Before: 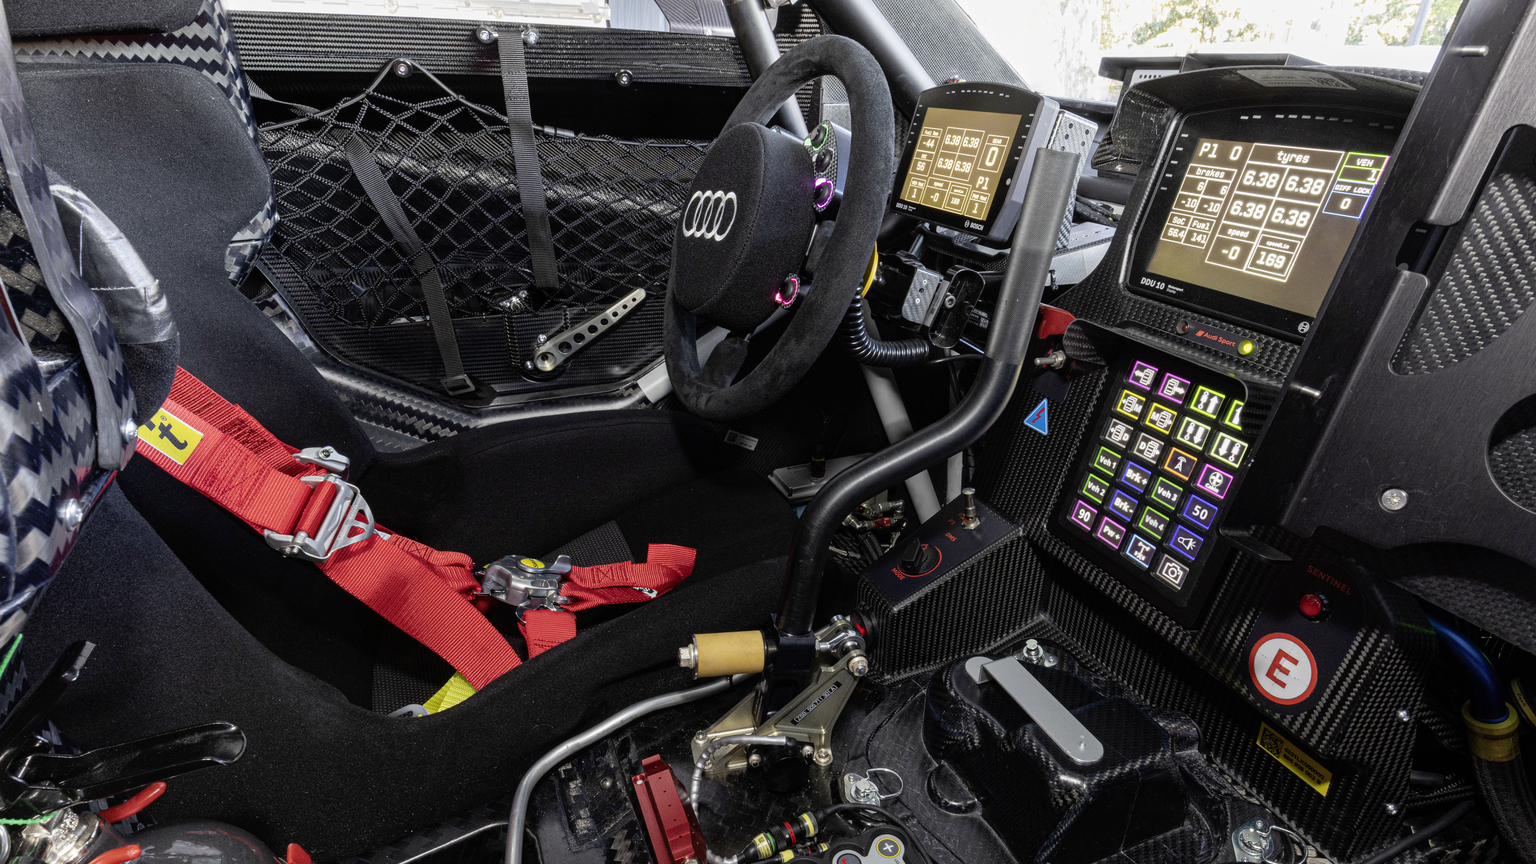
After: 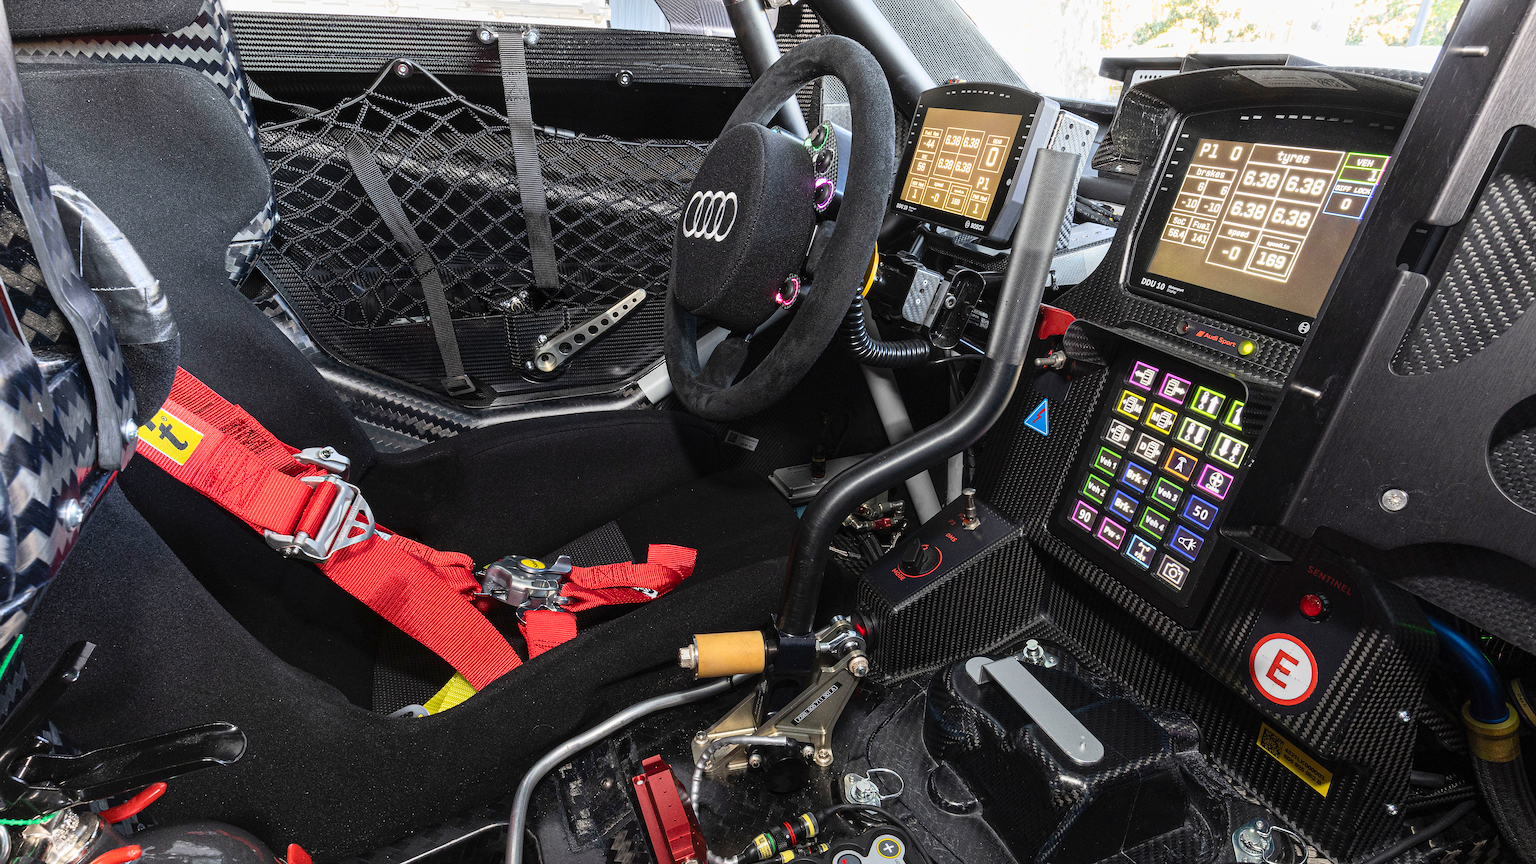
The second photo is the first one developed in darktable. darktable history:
contrast brightness saturation: contrast 0.2, brightness 0.15, saturation 0.14
sharpen: radius 1.4, amount 1.25, threshold 0.7
